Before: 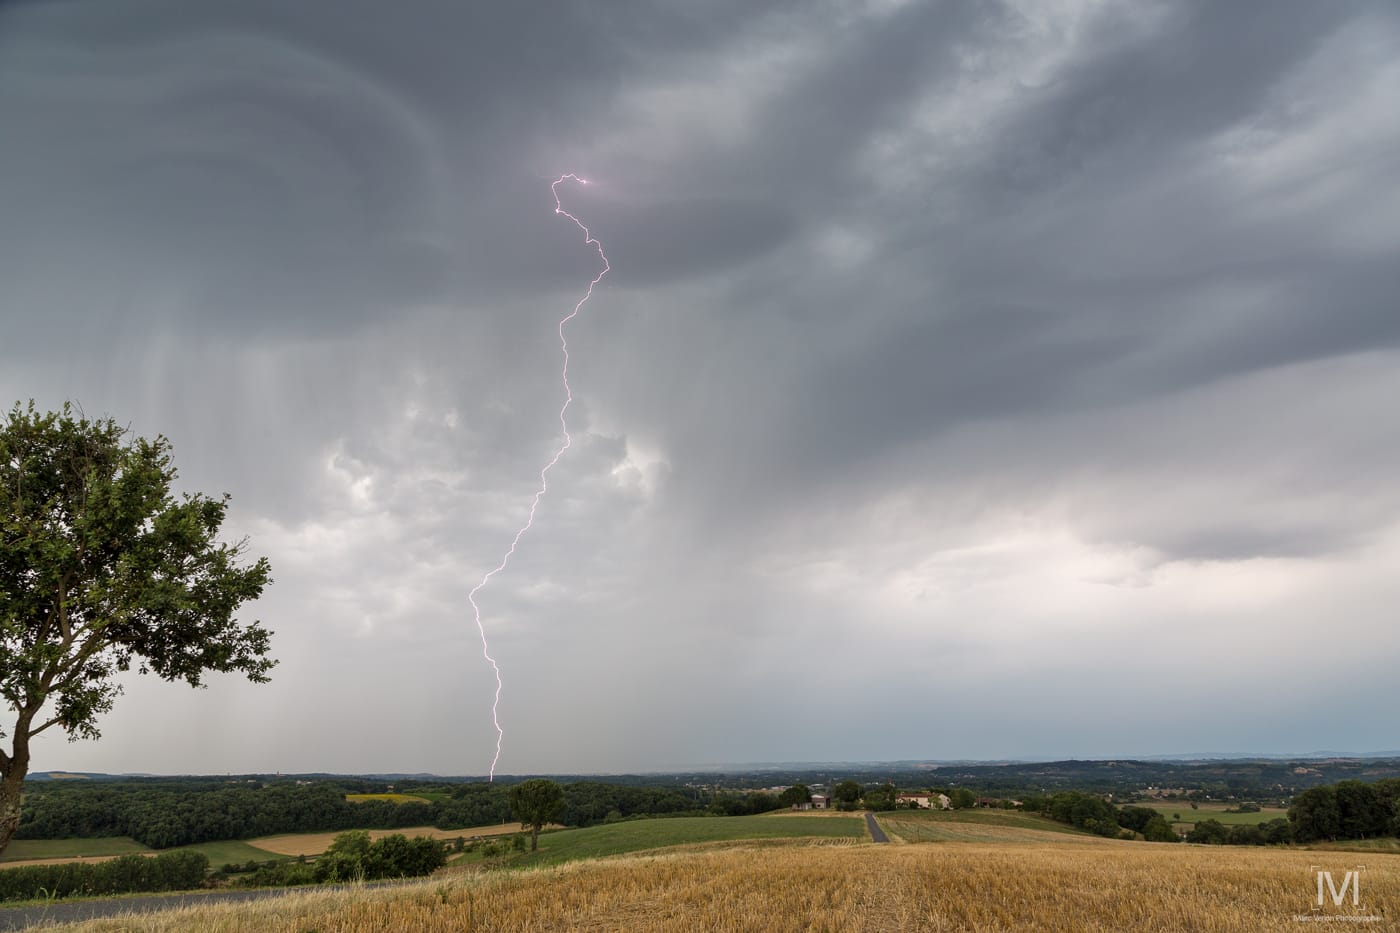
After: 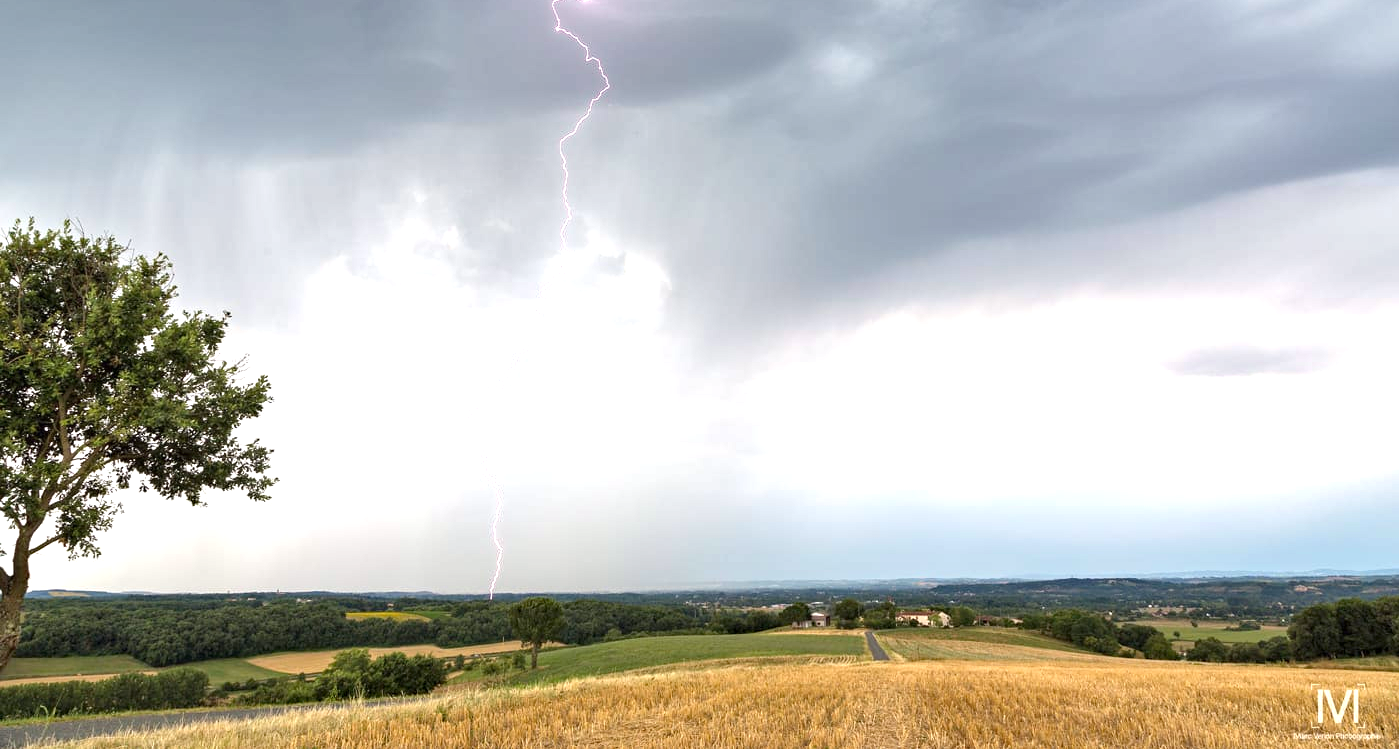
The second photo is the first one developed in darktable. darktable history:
exposure: black level correction 0, exposure 1.2 EV, compensate exposure bias true, compensate highlight preservation false
crop and rotate: top 19.648%
haze removal: compatibility mode true, adaptive false
